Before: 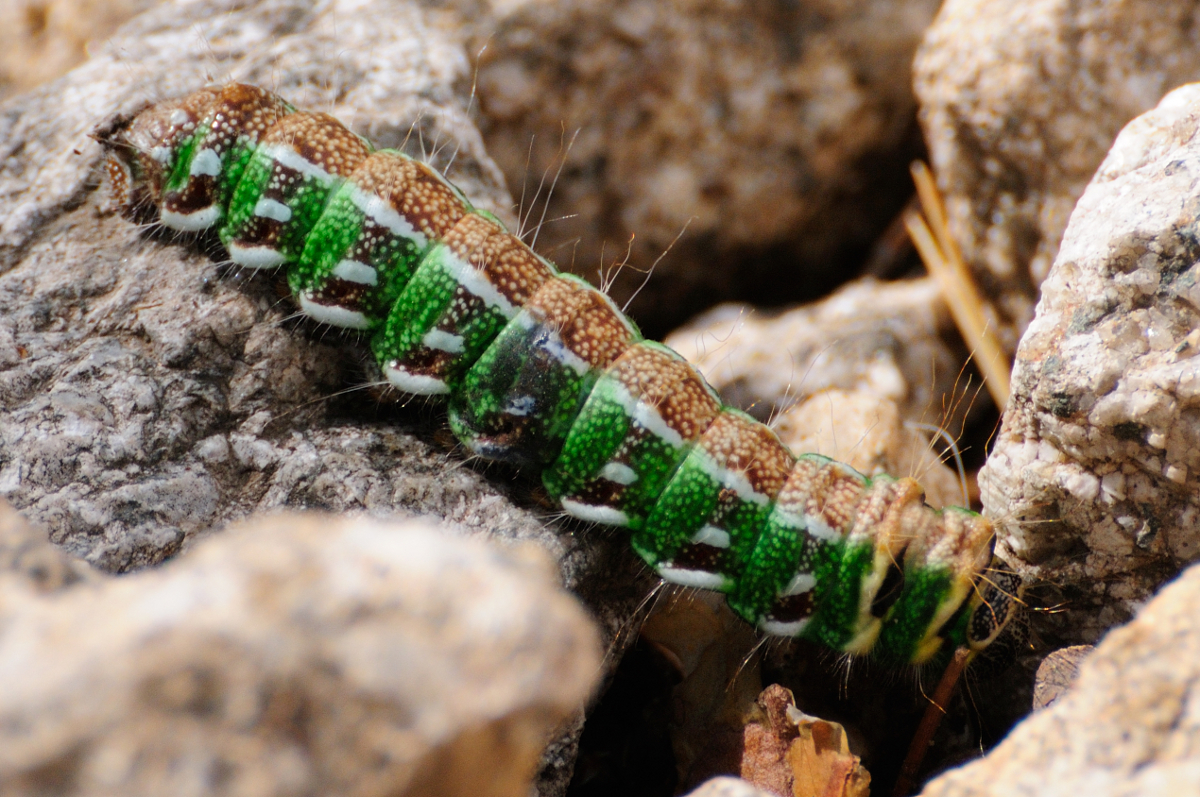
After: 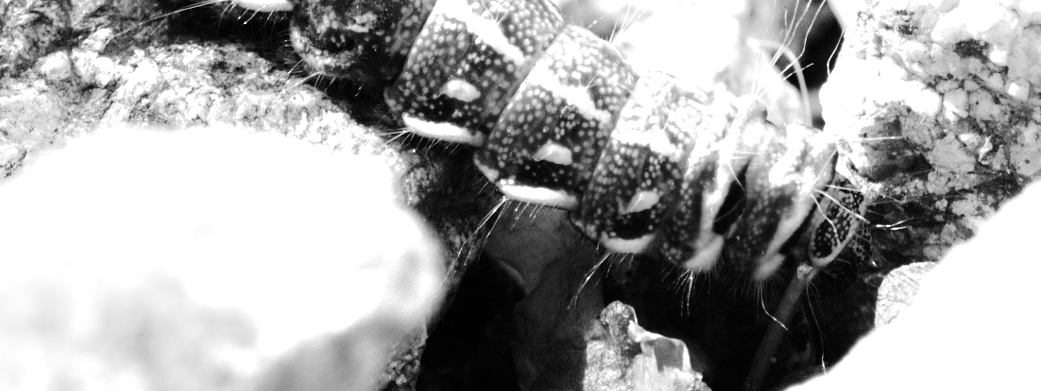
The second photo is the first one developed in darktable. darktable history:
tone equalizer: -8 EV -0.724 EV, -7 EV -0.718 EV, -6 EV -0.573 EV, -5 EV -0.369 EV, -3 EV 0.394 EV, -2 EV 0.6 EV, -1 EV 0.677 EV, +0 EV 0.752 EV
shadows and highlights: shadows -22.55, highlights 46.34, soften with gaussian
crop and rotate: left 13.233%, top 48.118%, bottom 2.714%
exposure: exposure 0.742 EV, compensate highlight preservation false
base curve: curves: ch0 [(0, 0) (0.235, 0.266) (0.503, 0.496) (0.786, 0.72) (1, 1)], preserve colors none
color correction: highlights a* -0.112, highlights b* -5.3, shadows a* -0.129, shadows b* -0.081
color zones: curves: ch1 [(0, -0.394) (0.143, -0.394) (0.286, -0.394) (0.429, -0.392) (0.571, -0.391) (0.714, -0.391) (0.857, -0.391) (1, -0.394)]
